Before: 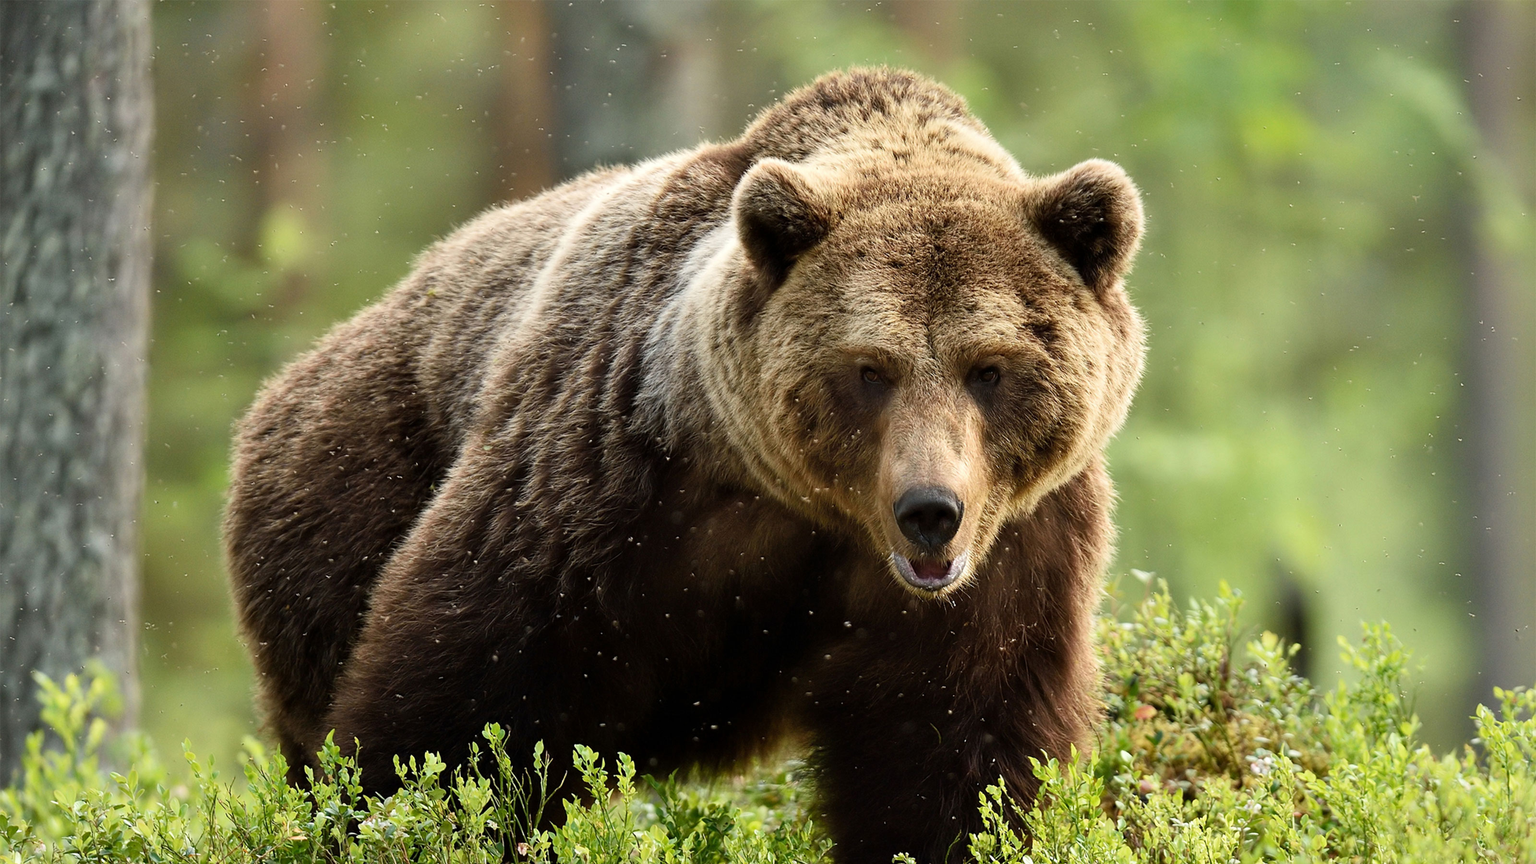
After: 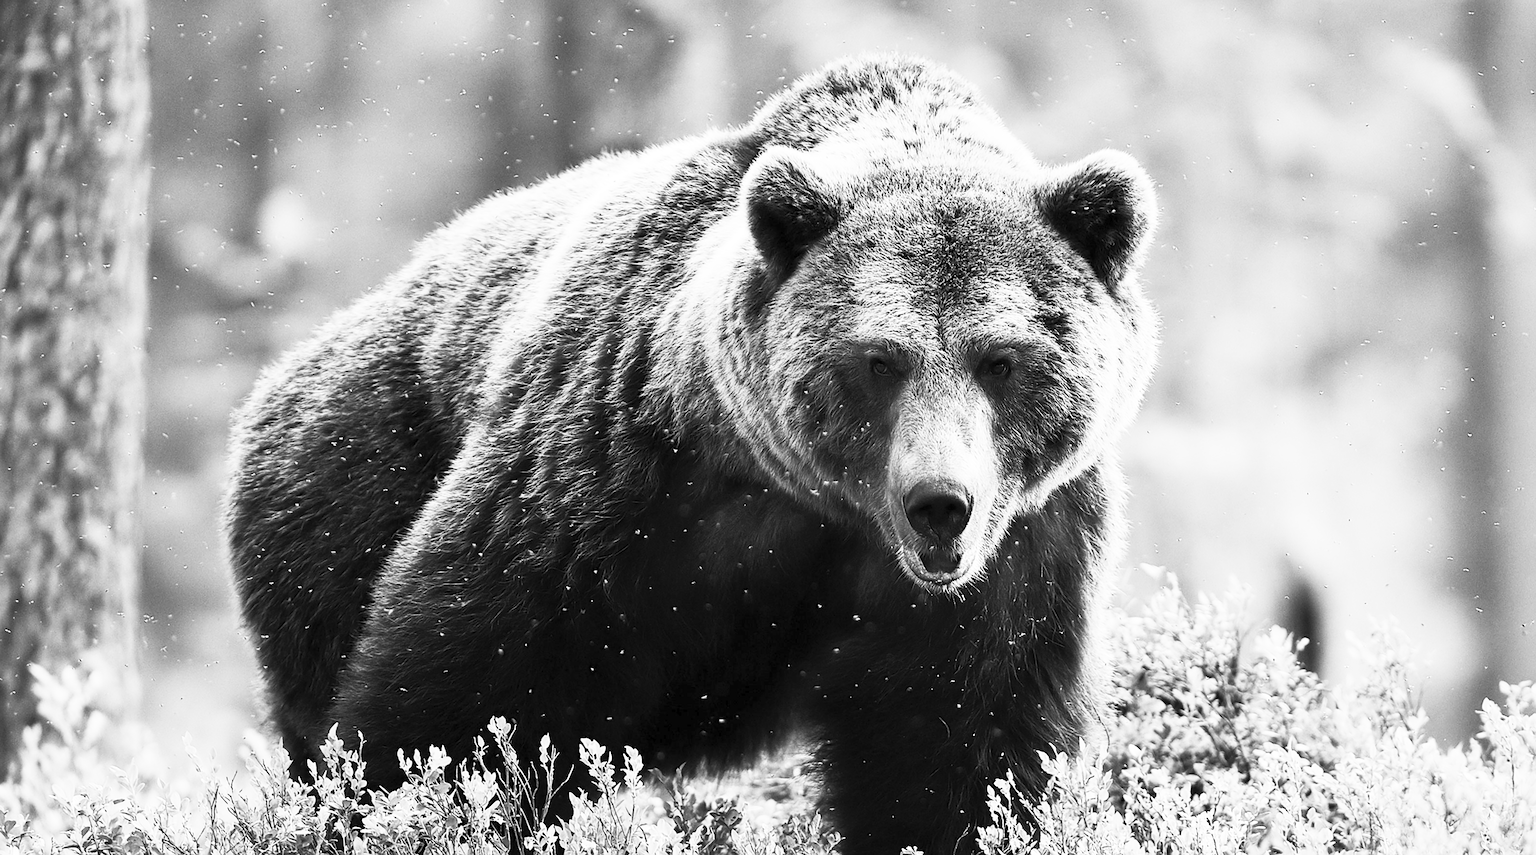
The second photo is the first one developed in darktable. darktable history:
rotate and perspective: rotation 0.174°, lens shift (vertical) 0.013, lens shift (horizontal) 0.019, shear 0.001, automatic cropping original format, crop left 0.007, crop right 0.991, crop top 0.016, crop bottom 0.997
contrast brightness saturation: contrast 0.53, brightness 0.47, saturation -1
crop: top 1.049%, right 0.001%
sharpen: on, module defaults
